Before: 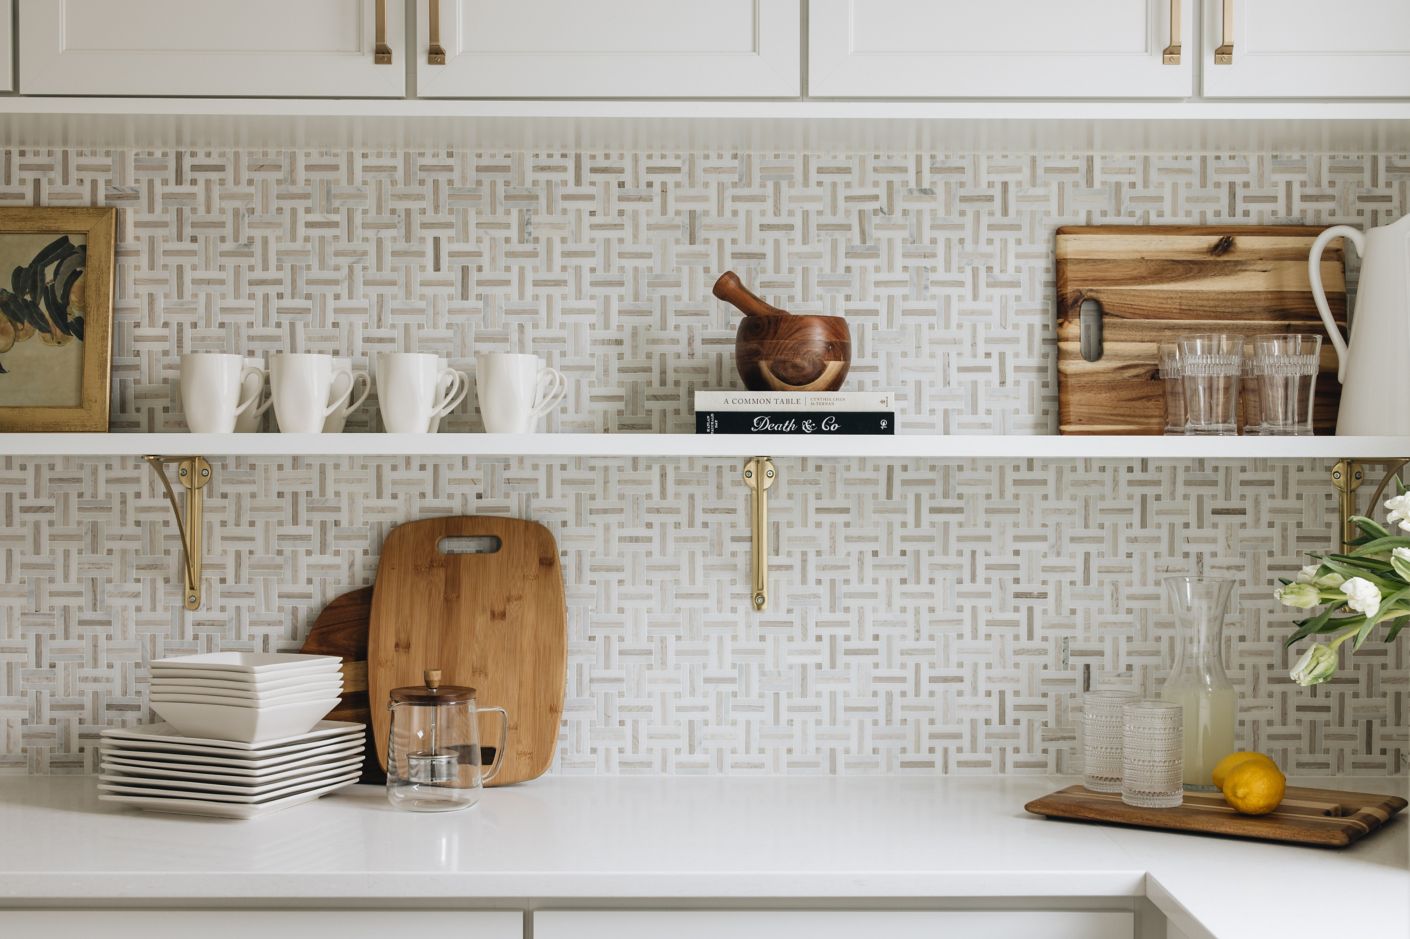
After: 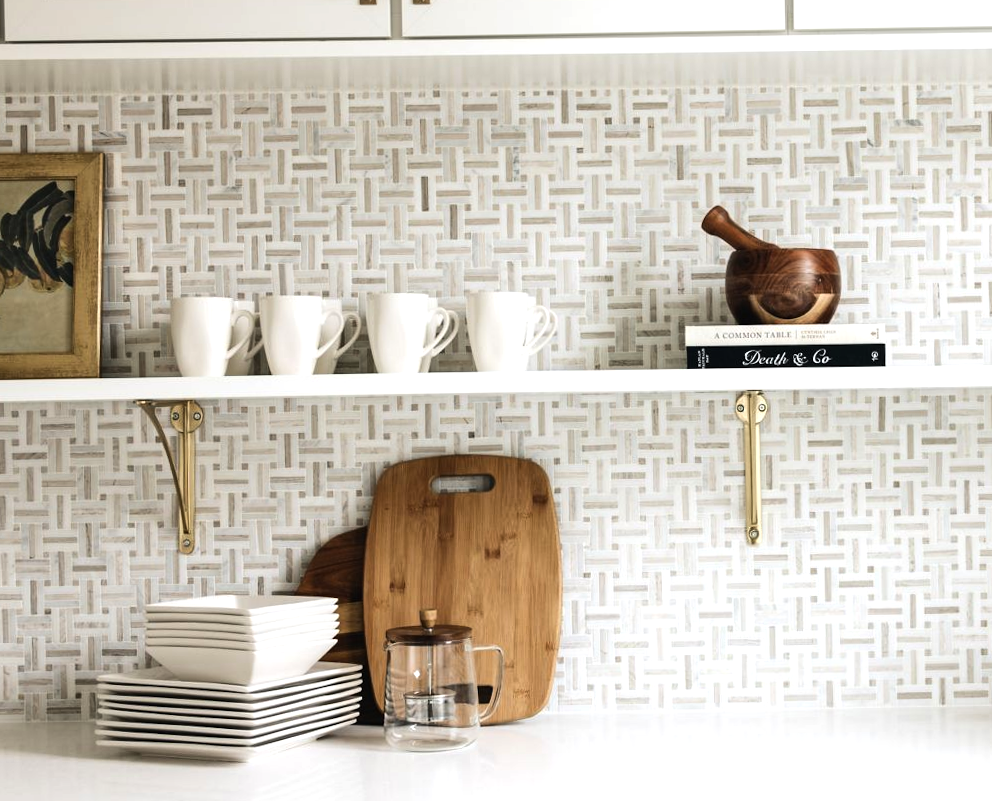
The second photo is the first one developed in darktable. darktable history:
tone equalizer: -8 EV -0.75 EV, -7 EV -0.7 EV, -6 EV -0.6 EV, -5 EV -0.4 EV, -3 EV 0.4 EV, -2 EV 0.6 EV, -1 EV 0.7 EV, +0 EV 0.75 EV, edges refinement/feathering 500, mask exposure compensation -1.57 EV, preserve details no
crop: top 5.803%, right 27.864%, bottom 5.804%
rotate and perspective: rotation -1°, crop left 0.011, crop right 0.989, crop top 0.025, crop bottom 0.975
